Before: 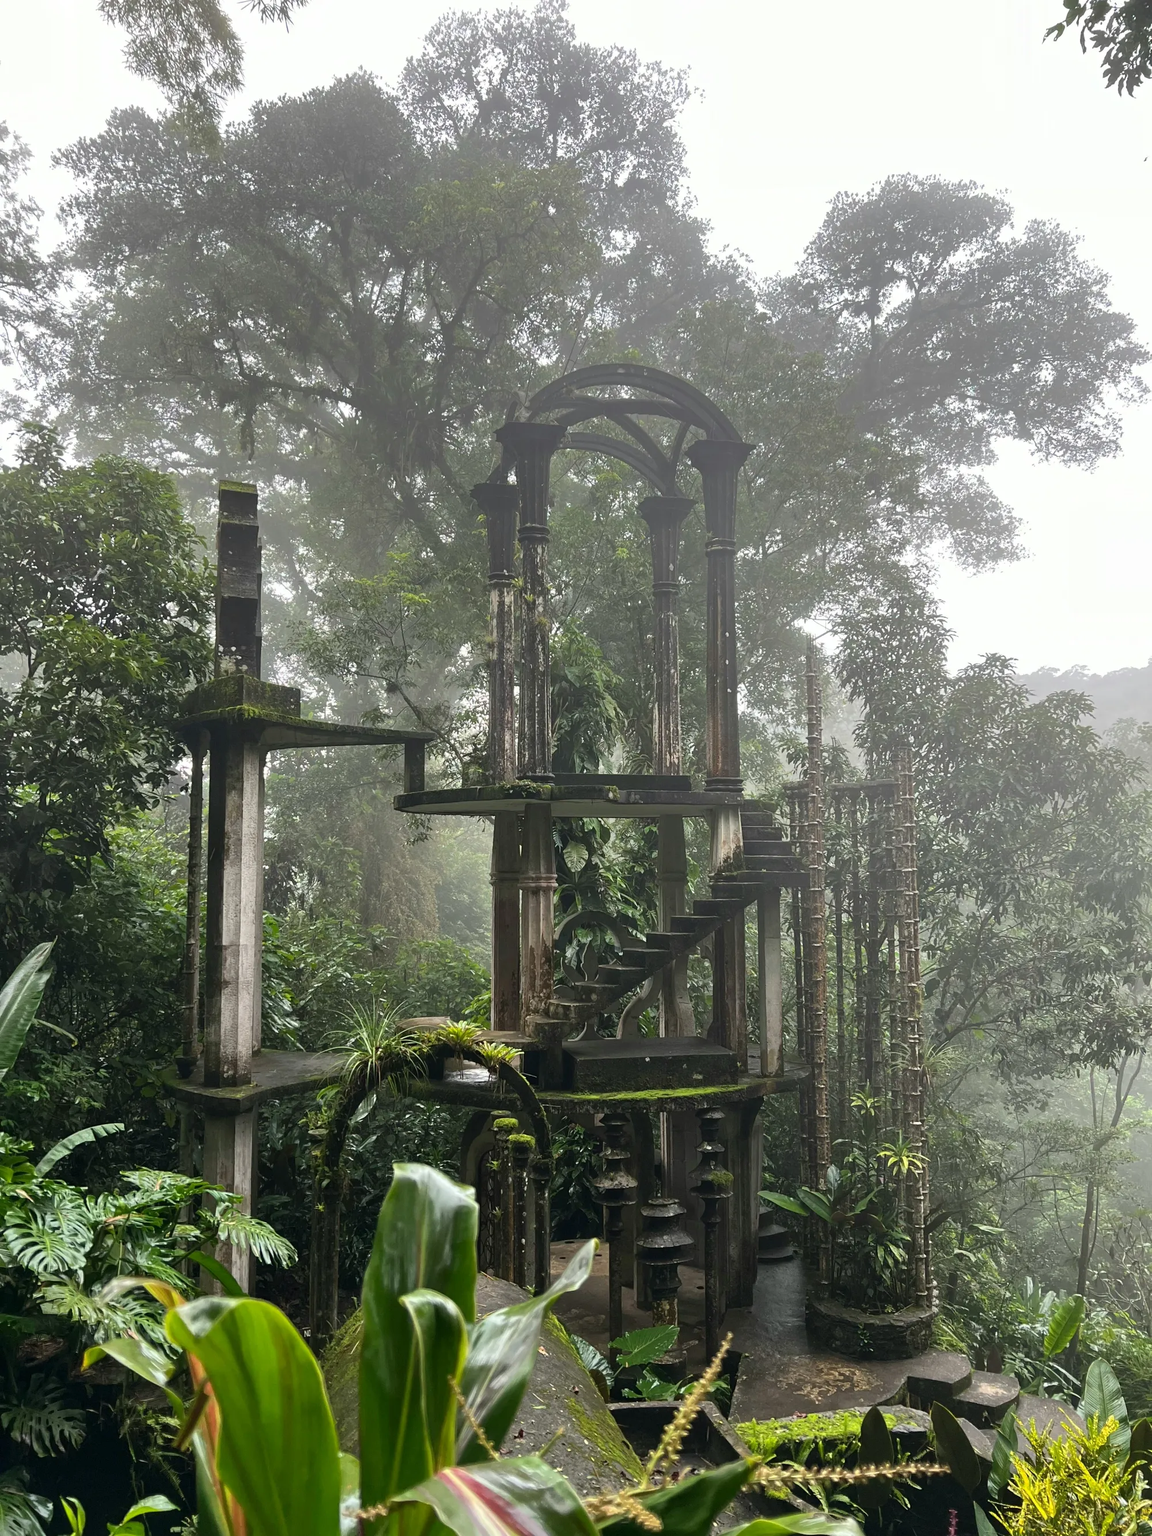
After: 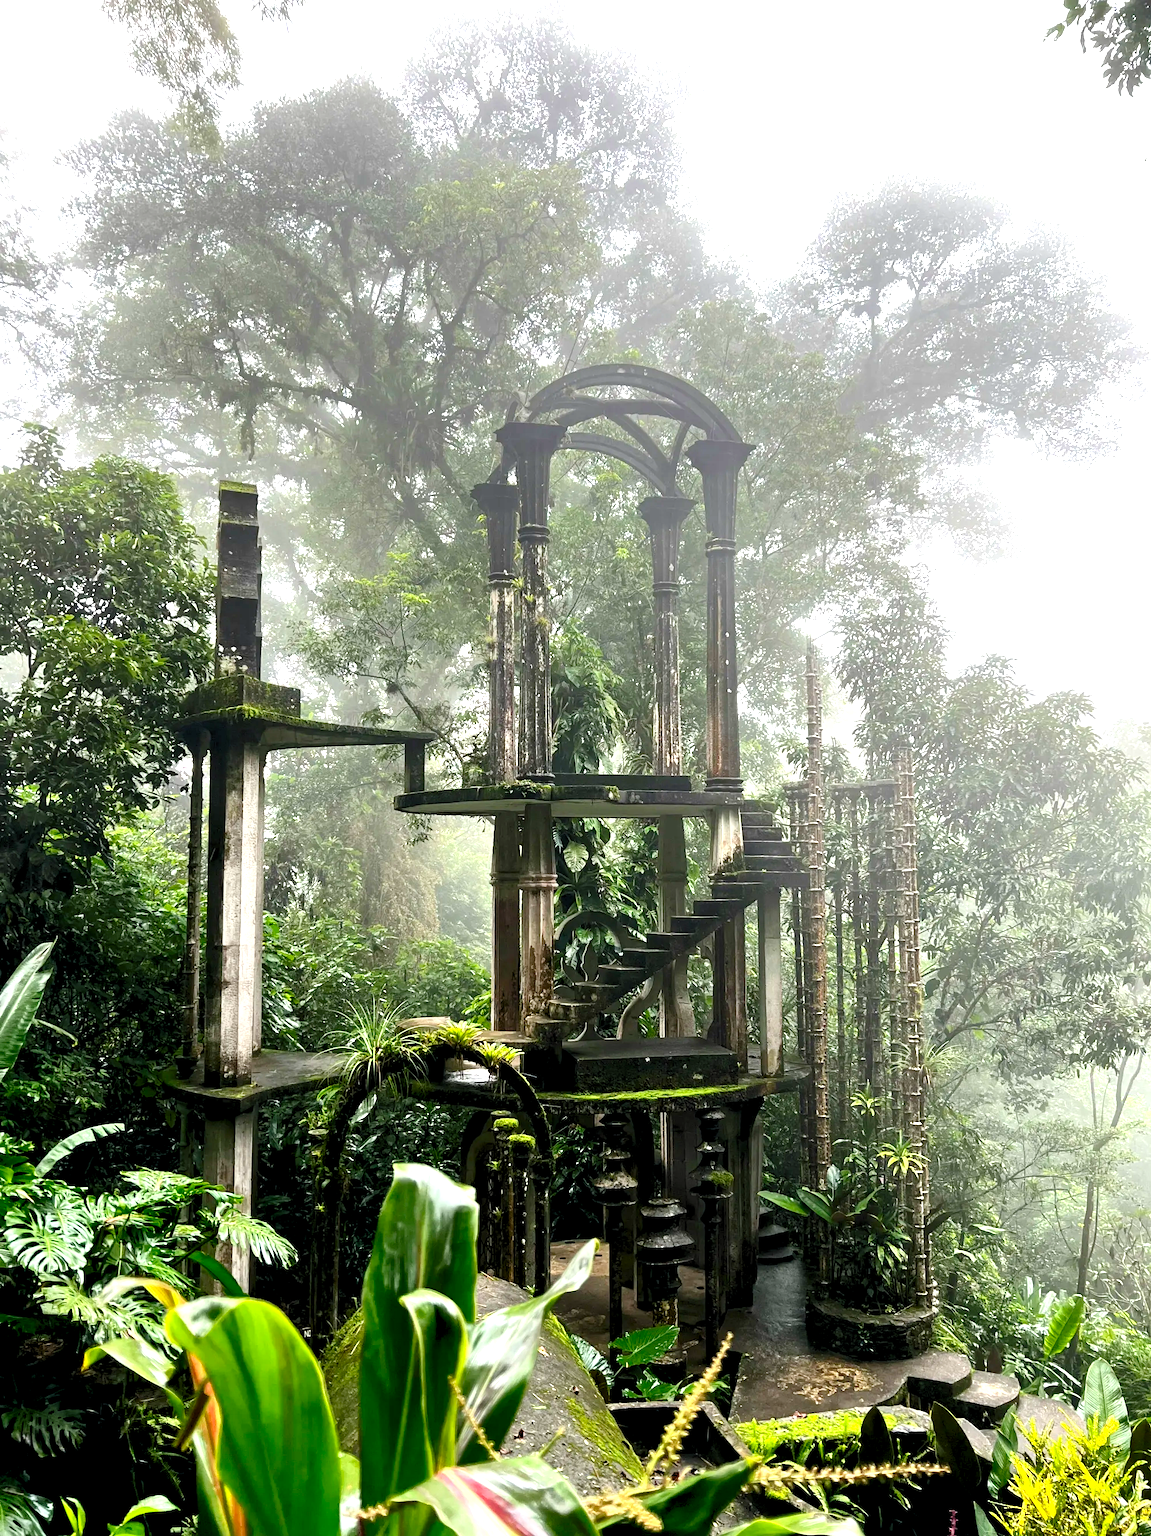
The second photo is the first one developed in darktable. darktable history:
levels: levels [0.036, 0.364, 0.827]
tone equalizer: -8 EV -0.391 EV, -7 EV -0.419 EV, -6 EV -0.355 EV, -5 EV -0.193 EV, -3 EV 0.228 EV, -2 EV 0.325 EV, -1 EV 0.369 EV, +0 EV 0.418 EV, mask exposure compensation -0.486 EV
contrast brightness saturation: contrast 0.195, brightness -0.112, saturation 0.095
